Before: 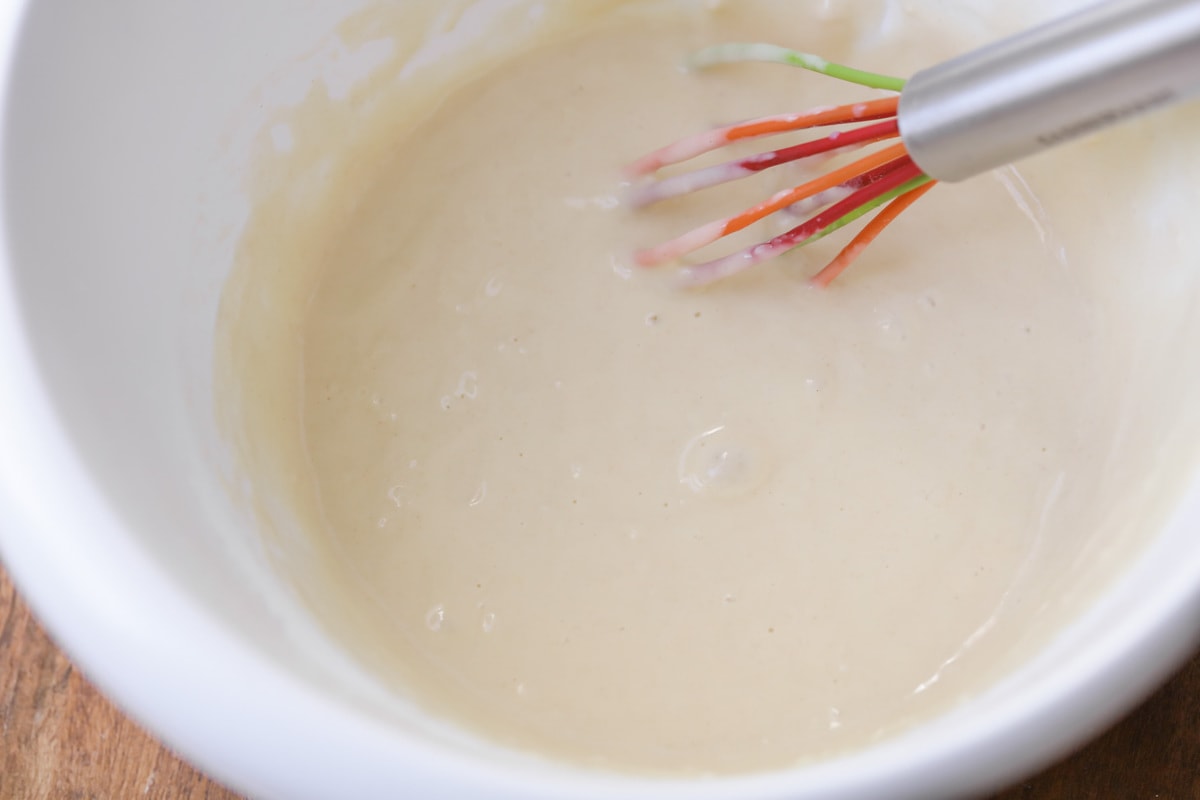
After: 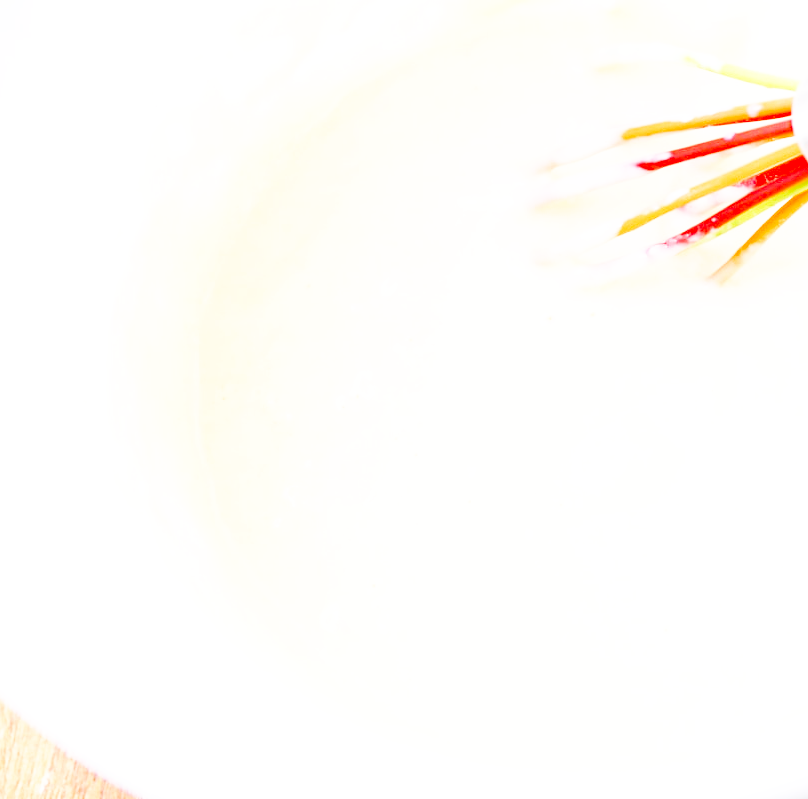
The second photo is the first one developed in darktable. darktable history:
base curve: curves: ch0 [(0, 0) (0.007, 0.004) (0.027, 0.03) (0.046, 0.07) (0.207, 0.54) (0.442, 0.872) (0.673, 0.972) (1, 1)], preserve colors none
exposure: exposure 0.911 EV, compensate highlight preservation false
crop and rotate: left 8.754%, right 23.879%
color balance rgb: shadows lift › chroma 2.036%, shadows lift › hue 214.85°, perceptual saturation grading › global saturation 20%, perceptual saturation grading › highlights -25.77%, perceptual saturation grading › shadows 49.669%, global vibrance 20%
tone equalizer: -7 EV 0.141 EV, -6 EV 0.58 EV, -5 EV 1.13 EV, -4 EV 1.35 EV, -3 EV 1.15 EV, -2 EV 0.6 EV, -1 EV 0.149 EV, smoothing diameter 24.99%, edges refinement/feathering 13.63, preserve details guided filter
